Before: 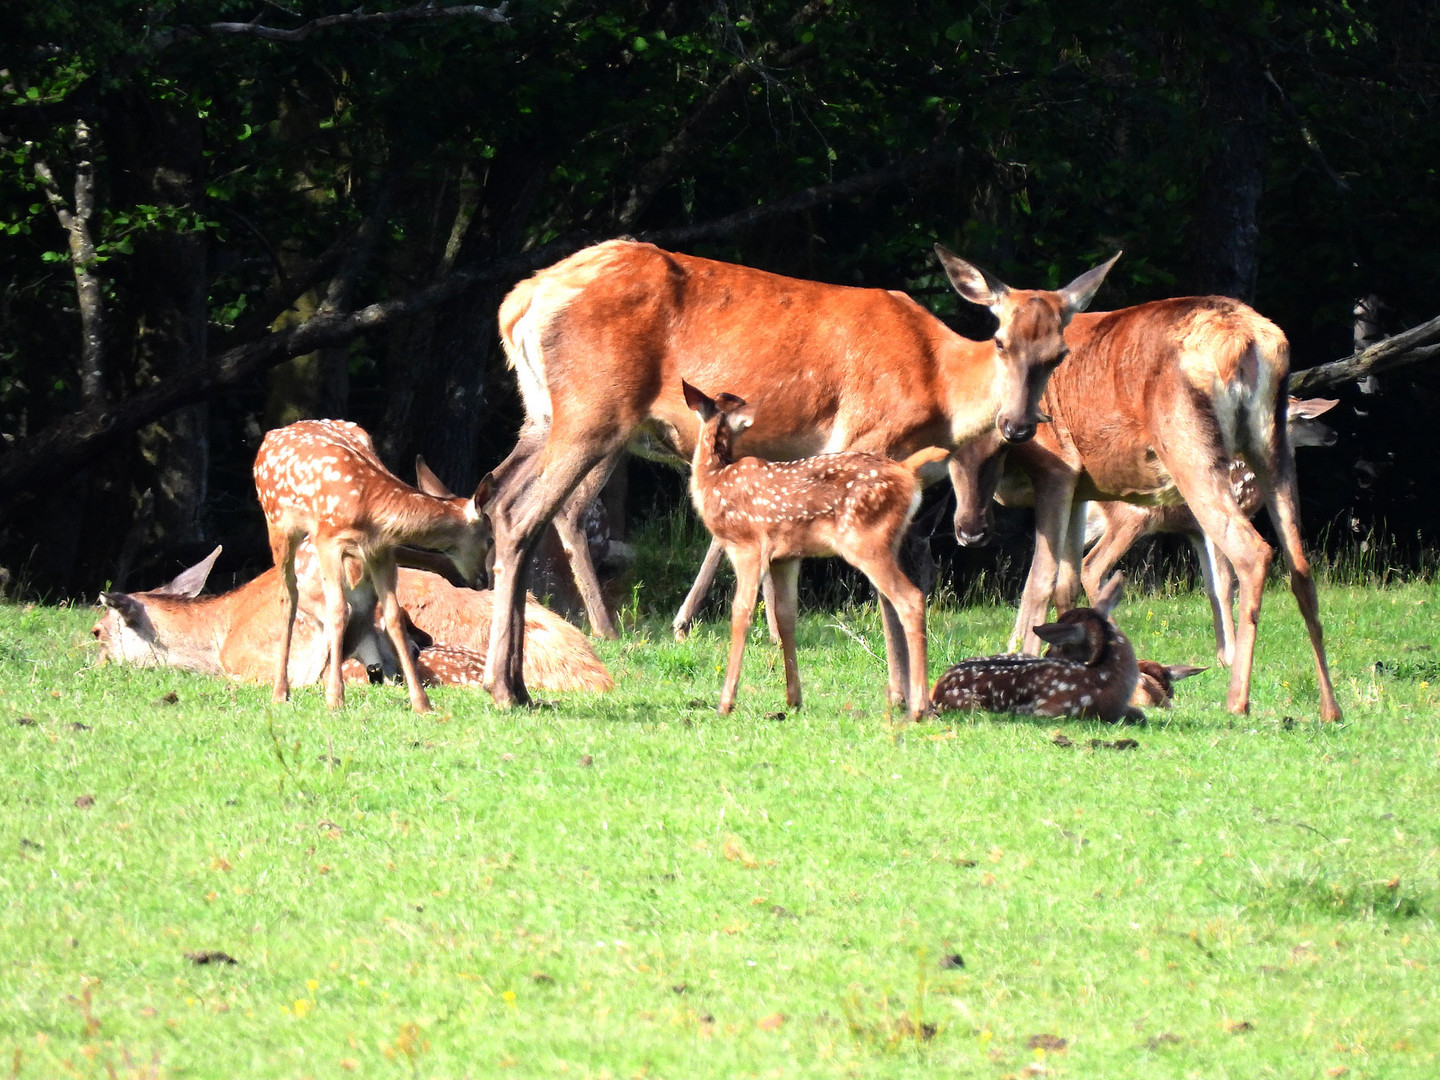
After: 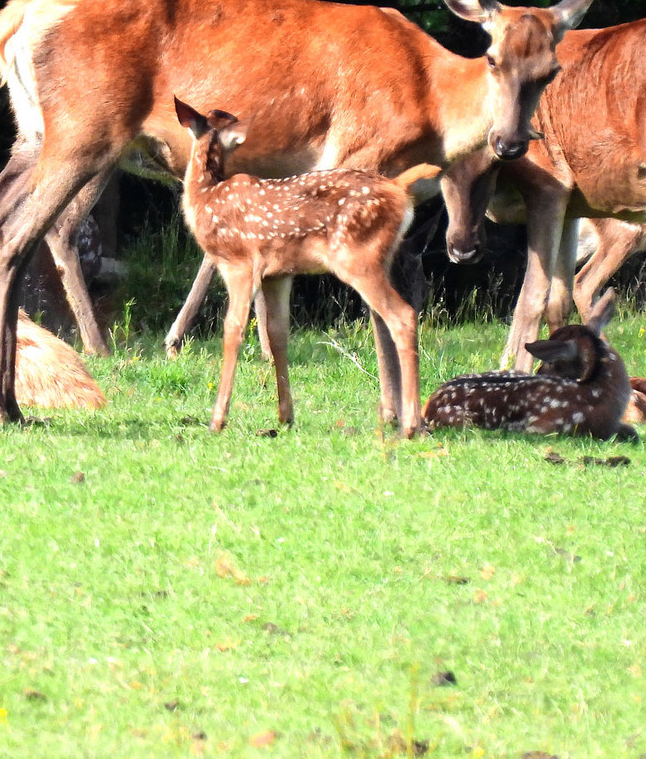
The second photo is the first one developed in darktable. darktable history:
crop: left 35.329%, top 26.252%, right 19.795%, bottom 3.429%
